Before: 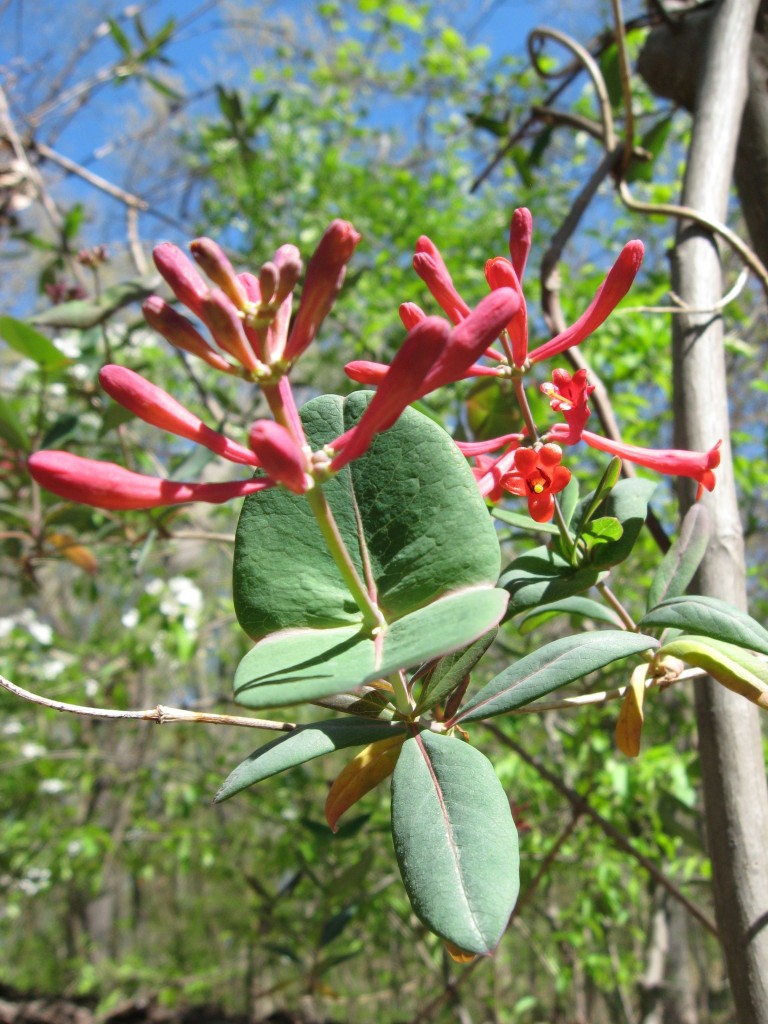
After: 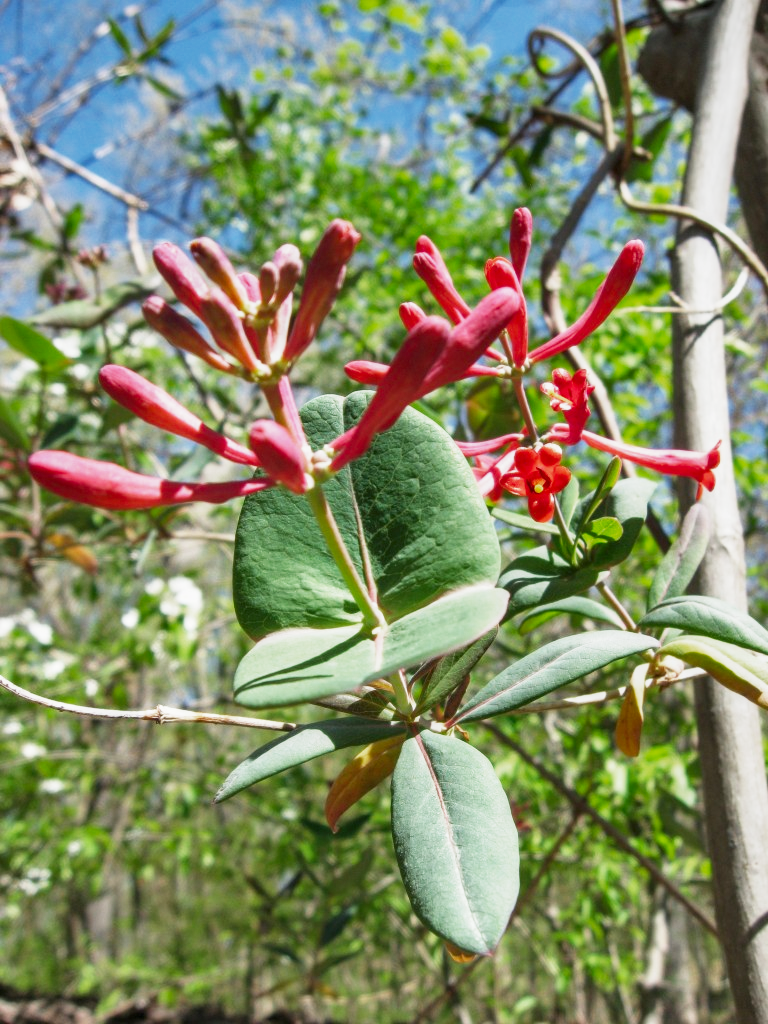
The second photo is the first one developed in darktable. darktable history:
base curve: curves: ch0 [(0, 0) (0.088, 0.125) (0.176, 0.251) (0.354, 0.501) (0.613, 0.749) (1, 0.877)], preserve colors none
color zones: curves: ch0 [(0, 0.444) (0.143, 0.442) (0.286, 0.441) (0.429, 0.441) (0.571, 0.441) (0.714, 0.441) (0.857, 0.442) (1, 0.444)]
local contrast: on, module defaults
shadows and highlights: soften with gaussian
